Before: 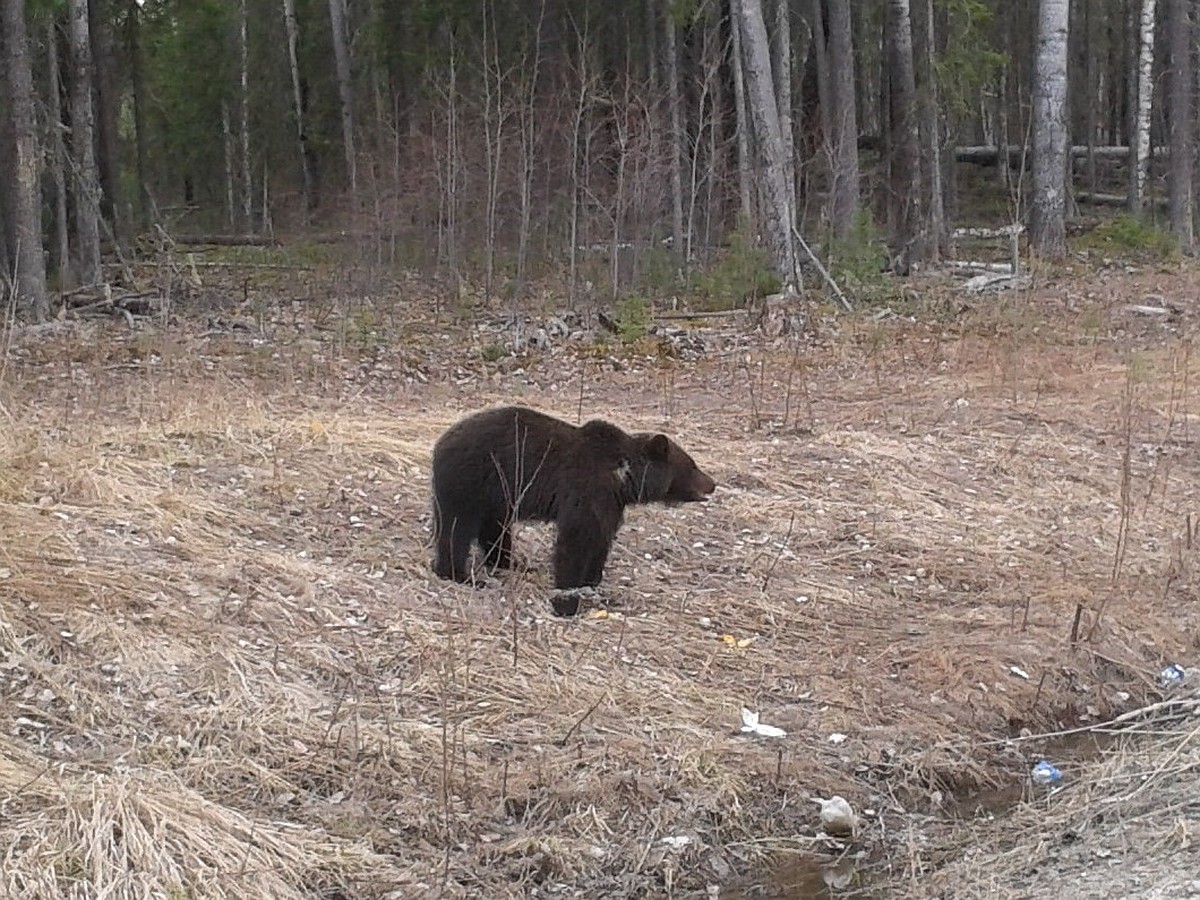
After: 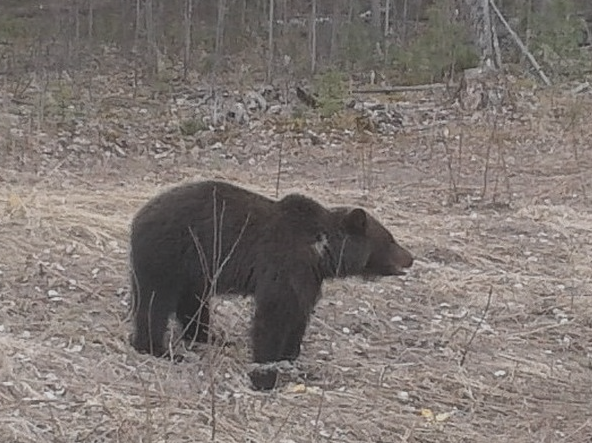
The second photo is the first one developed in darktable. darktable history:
crop: left 25.225%, top 25.128%, right 25.357%, bottom 25.559%
contrast brightness saturation: contrast -0.265, saturation -0.435
